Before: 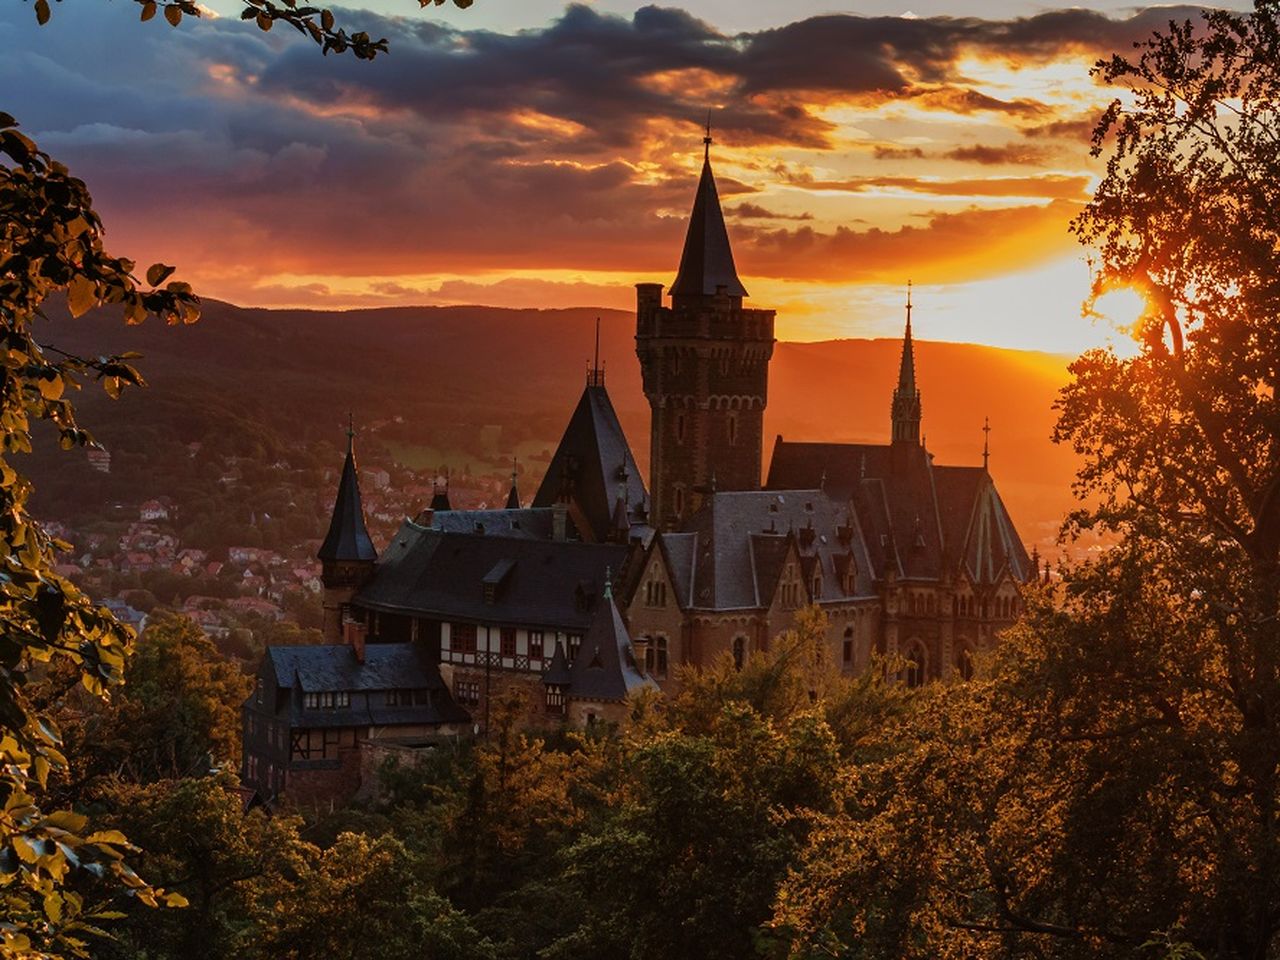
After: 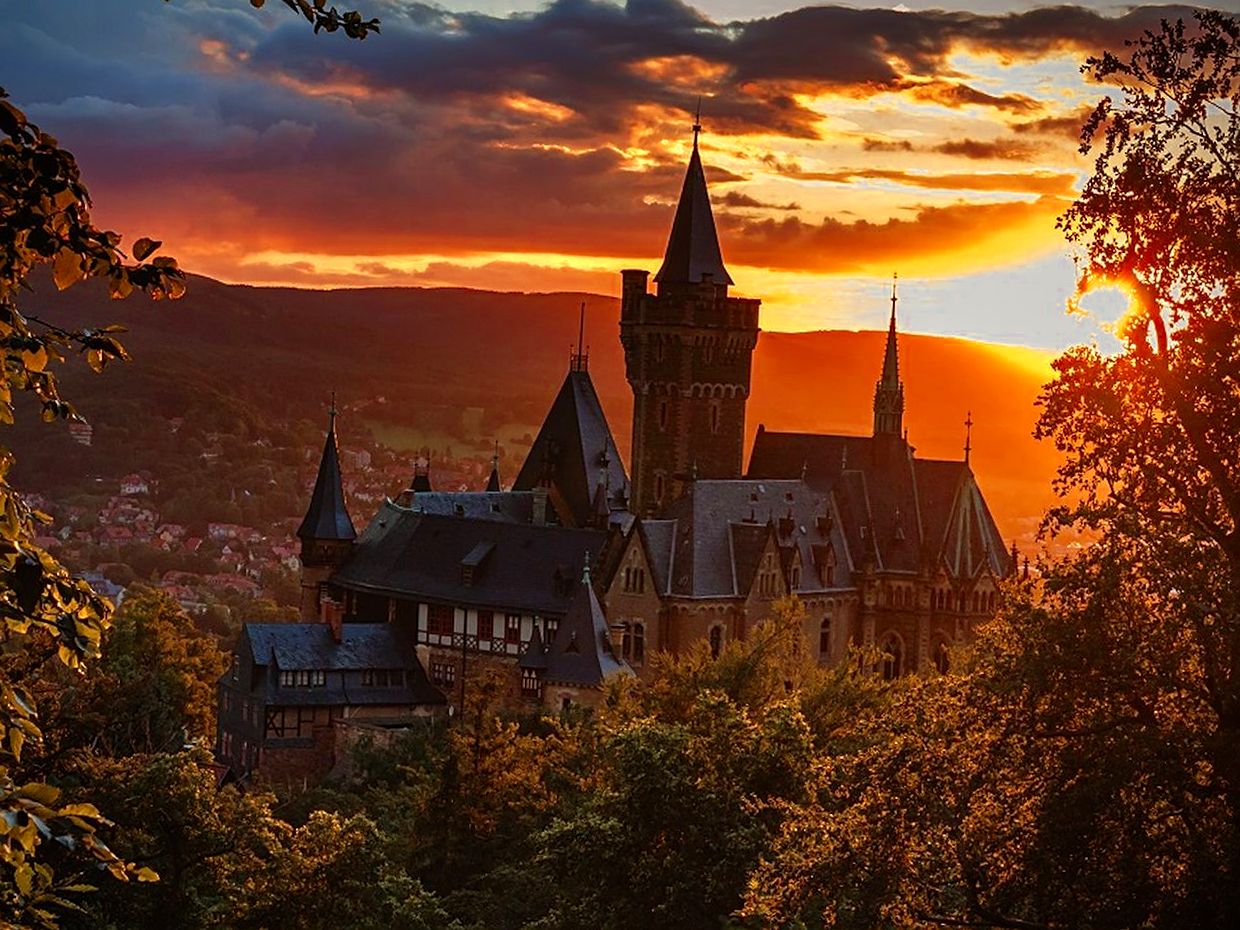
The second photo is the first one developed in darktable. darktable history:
vignetting: fall-off start 88.49%, fall-off radius 43.05%, brightness -0.604, saturation -0.002, width/height ratio 1.154
crop and rotate: angle -1.39°
color zones: curves: ch0 [(0.004, 0.305) (0.261, 0.623) (0.389, 0.399) (0.708, 0.571) (0.947, 0.34)]; ch1 [(0.025, 0.645) (0.229, 0.584) (0.326, 0.551) (0.484, 0.262) (0.757, 0.643)]
sharpen: on, module defaults
